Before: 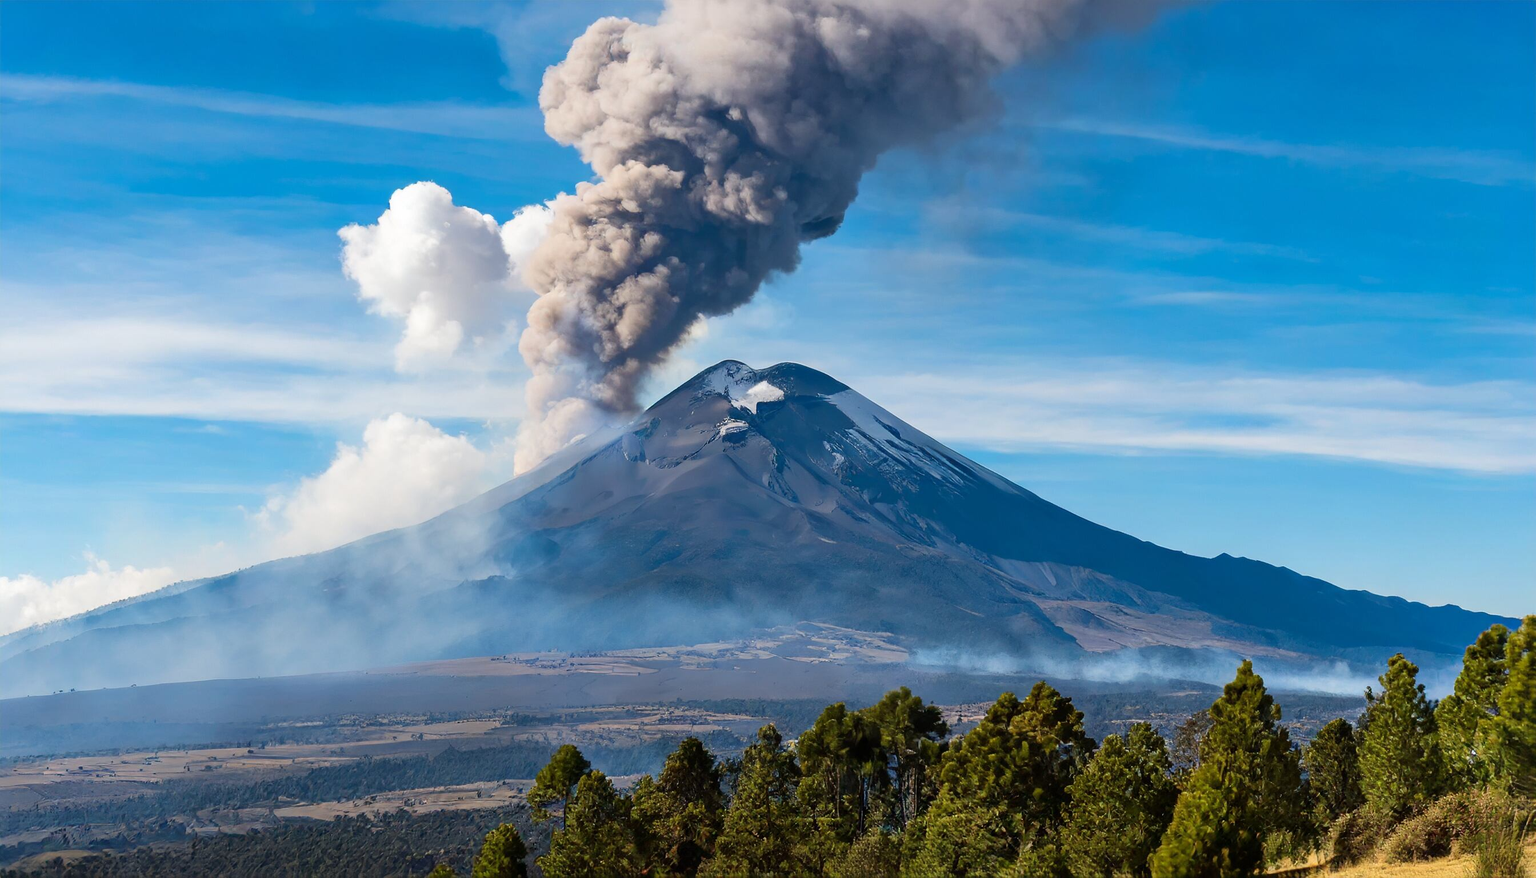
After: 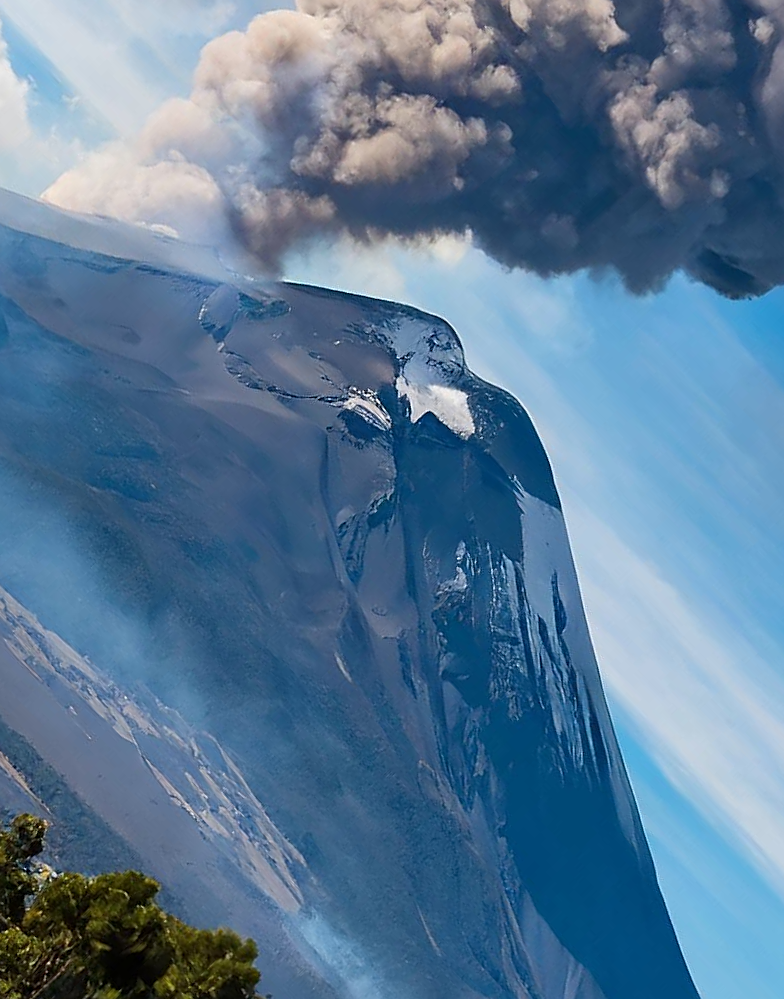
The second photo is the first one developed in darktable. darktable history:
crop and rotate: angle -45.56°, top 16.227%, right 0.901%, bottom 11.687%
sharpen: on, module defaults
